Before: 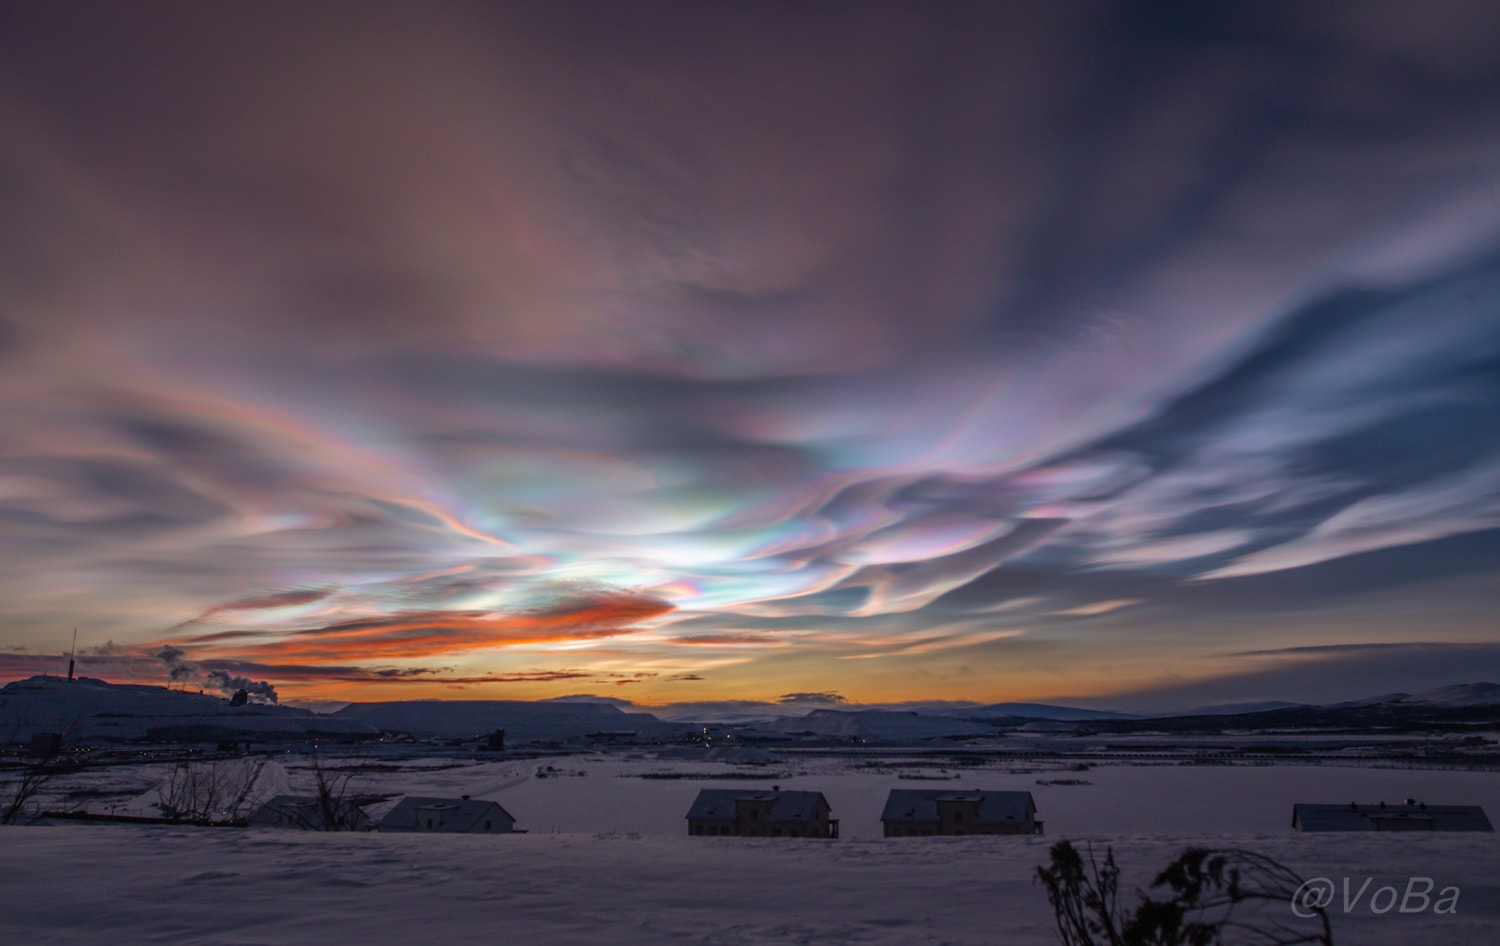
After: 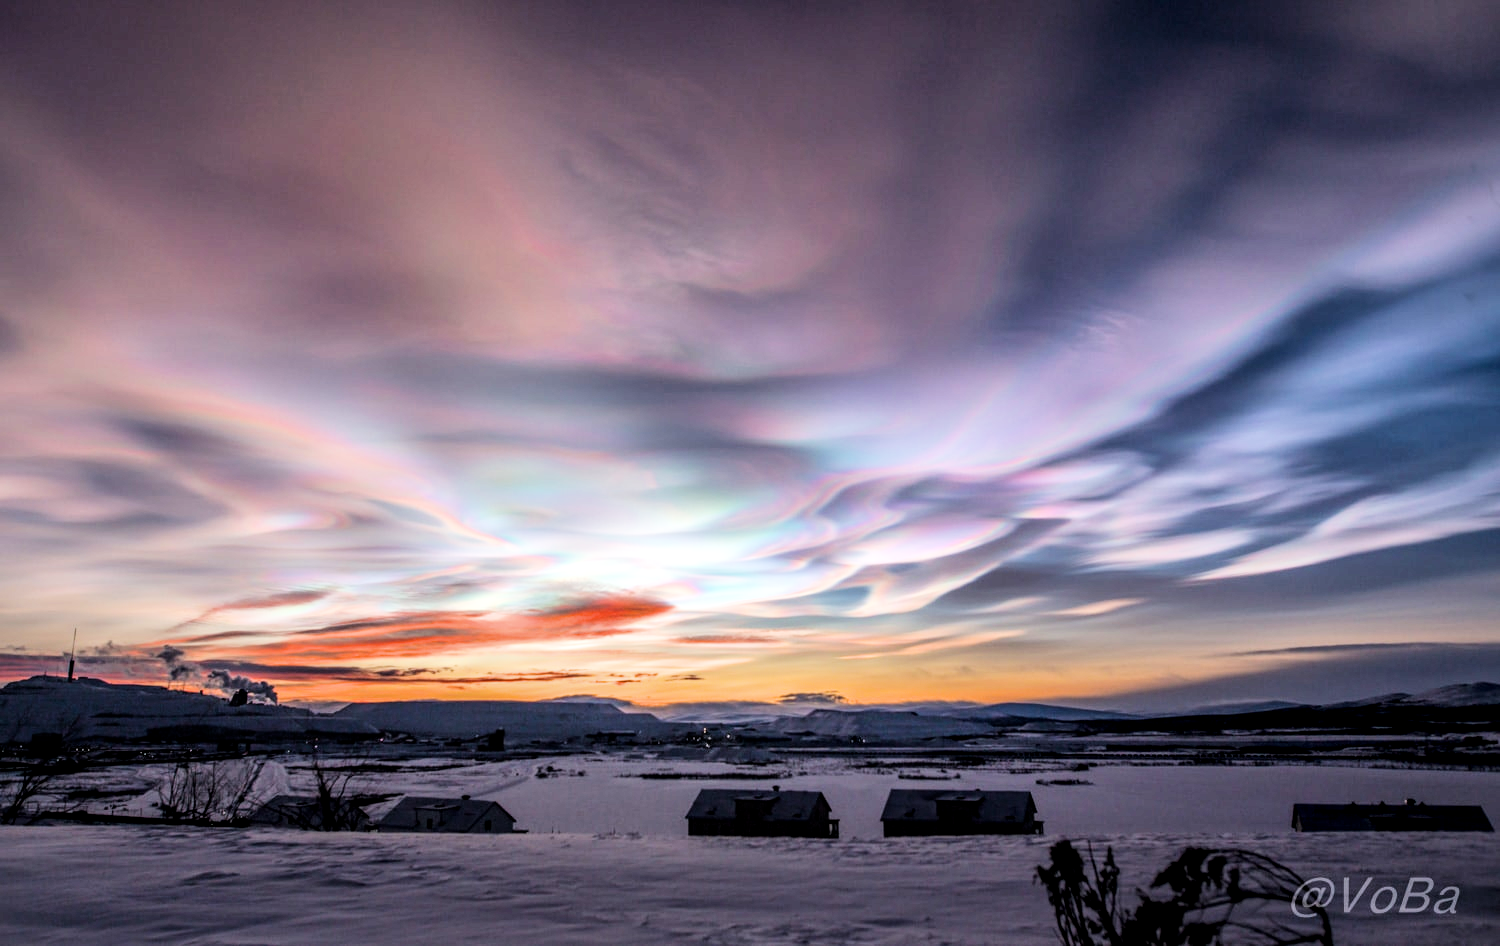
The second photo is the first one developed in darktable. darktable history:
color balance rgb: perceptual saturation grading › global saturation 10%, global vibrance 10%
exposure: black level correction 0, exposure 1.2 EV, compensate exposure bias true, compensate highlight preservation false
filmic rgb: black relative exposure -5 EV, hardness 2.88, contrast 1.4, highlights saturation mix -20%
local contrast: on, module defaults
